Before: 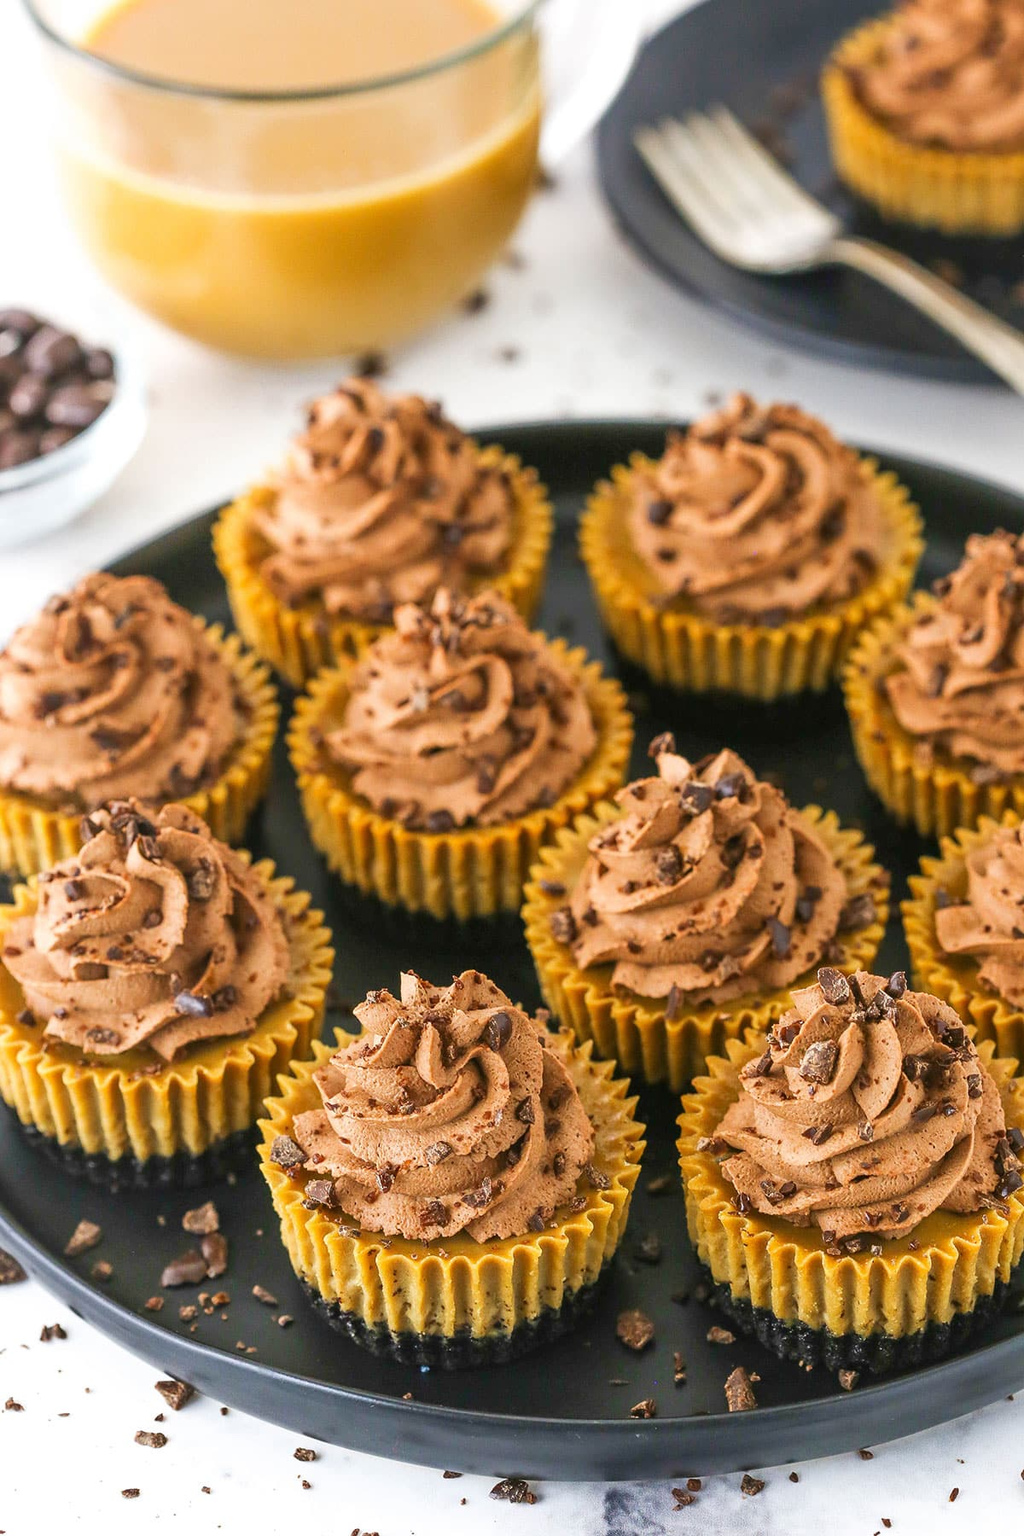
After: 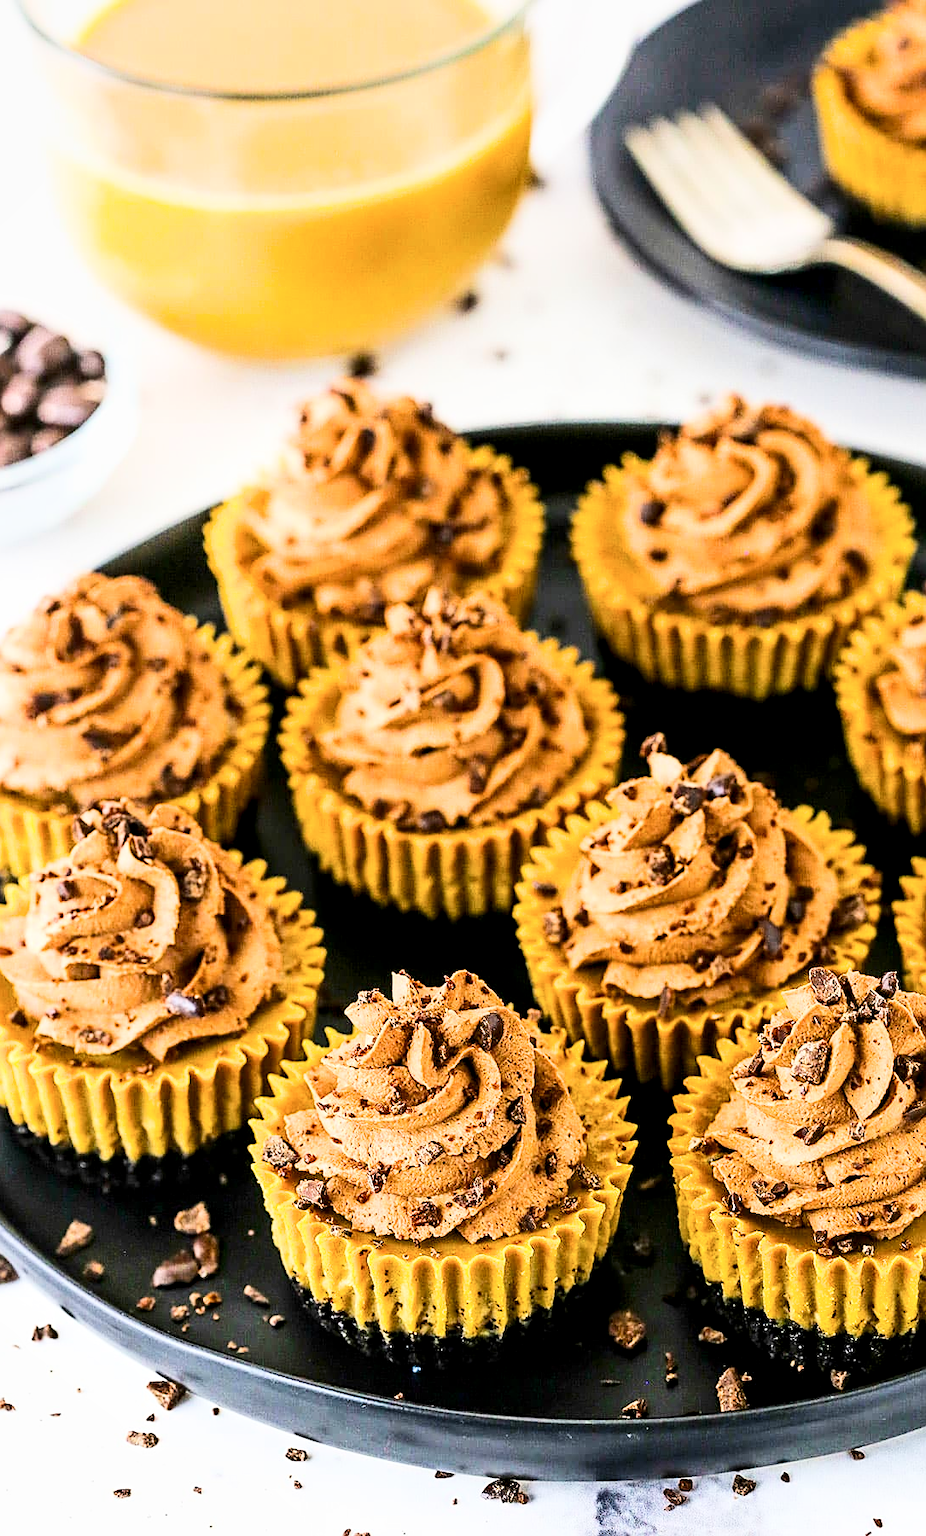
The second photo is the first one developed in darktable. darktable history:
contrast brightness saturation: contrast 0.278
filmic rgb: black relative exposure -7.5 EV, white relative exposure 5 EV, hardness 3.32, contrast 1.301
exposure: black level correction 0.001, exposure 0.498 EV, compensate highlight preservation false
crop and rotate: left 0.861%, right 8.602%
sharpen: on, module defaults
local contrast: highlights 104%, shadows 98%, detail 131%, midtone range 0.2
color balance rgb: perceptual saturation grading › global saturation 19.304%, global vibrance 20%
